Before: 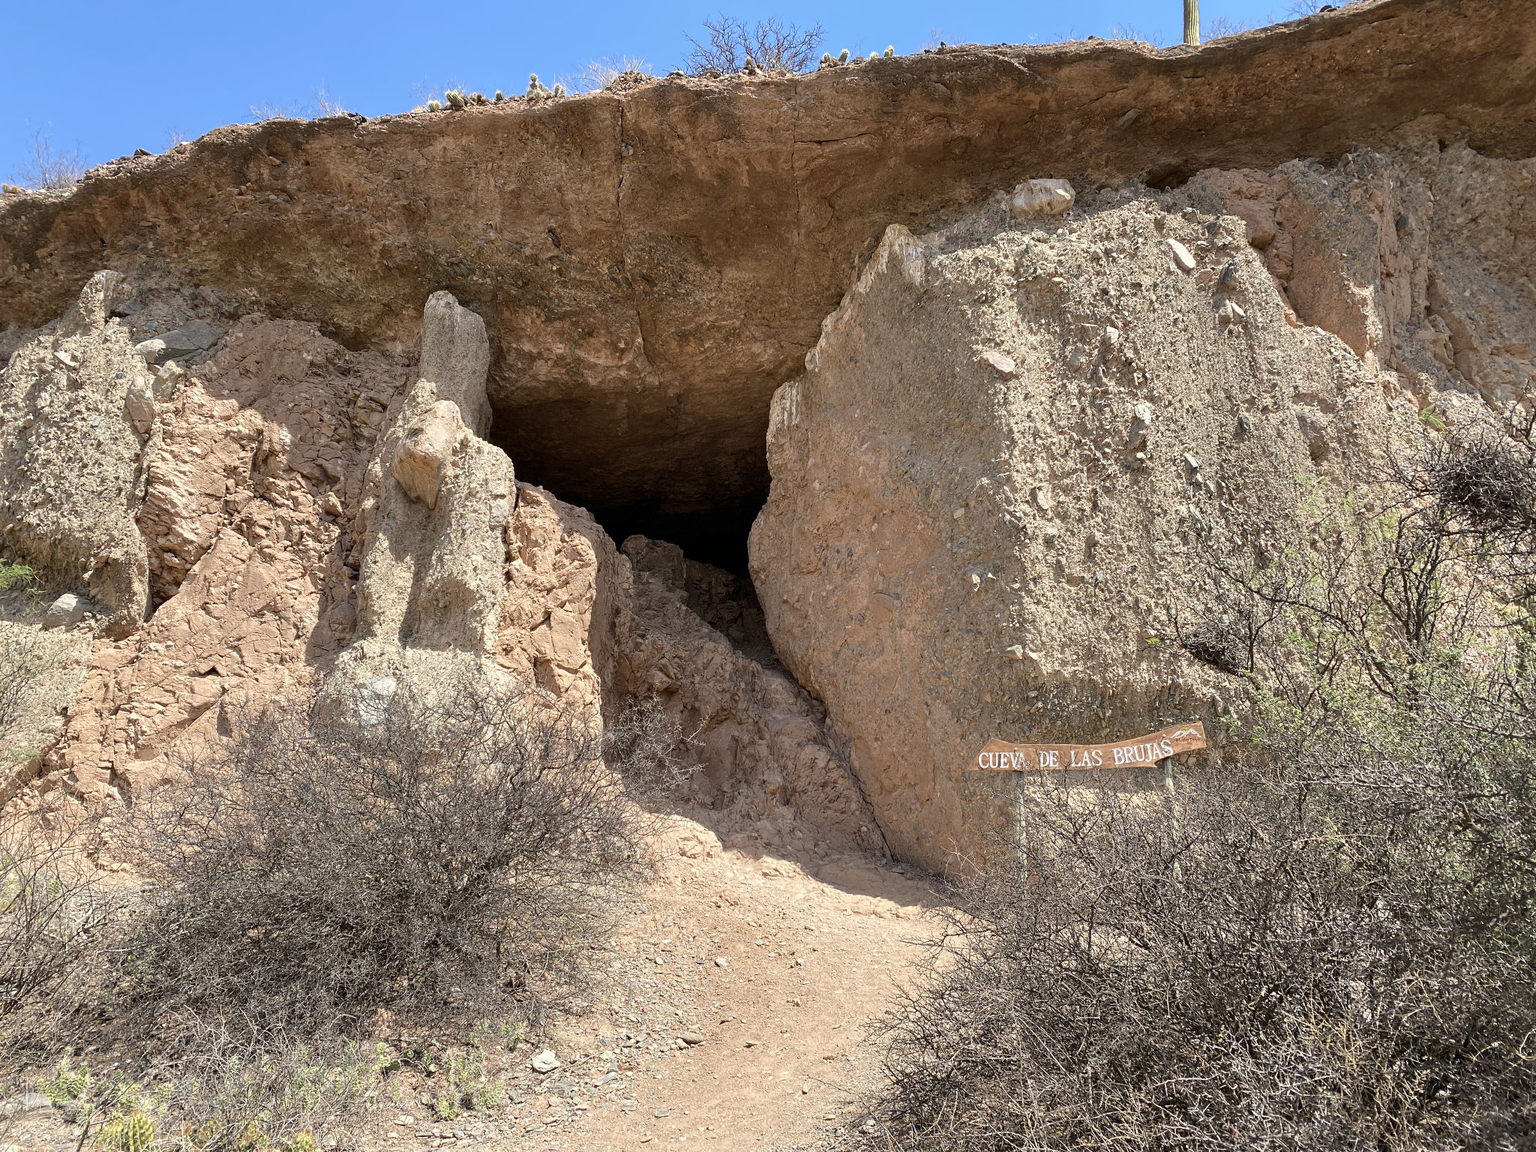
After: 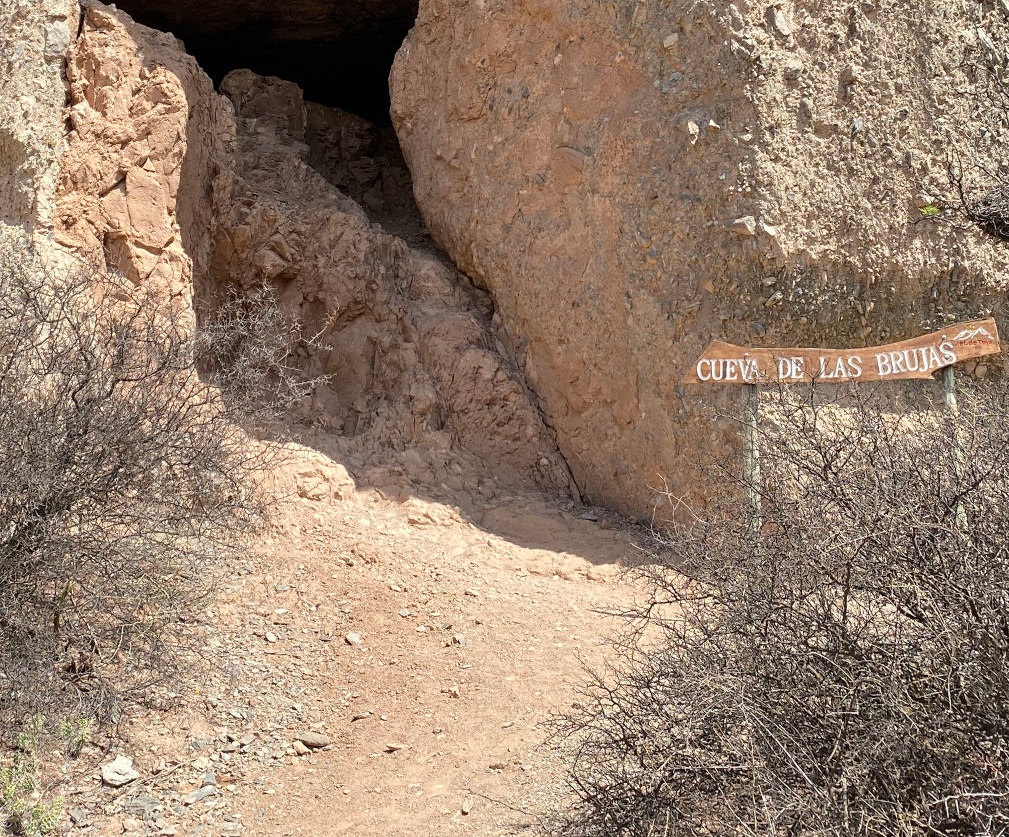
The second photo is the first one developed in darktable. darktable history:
crop: left 29.728%, top 41.973%, right 21%, bottom 3.478%
